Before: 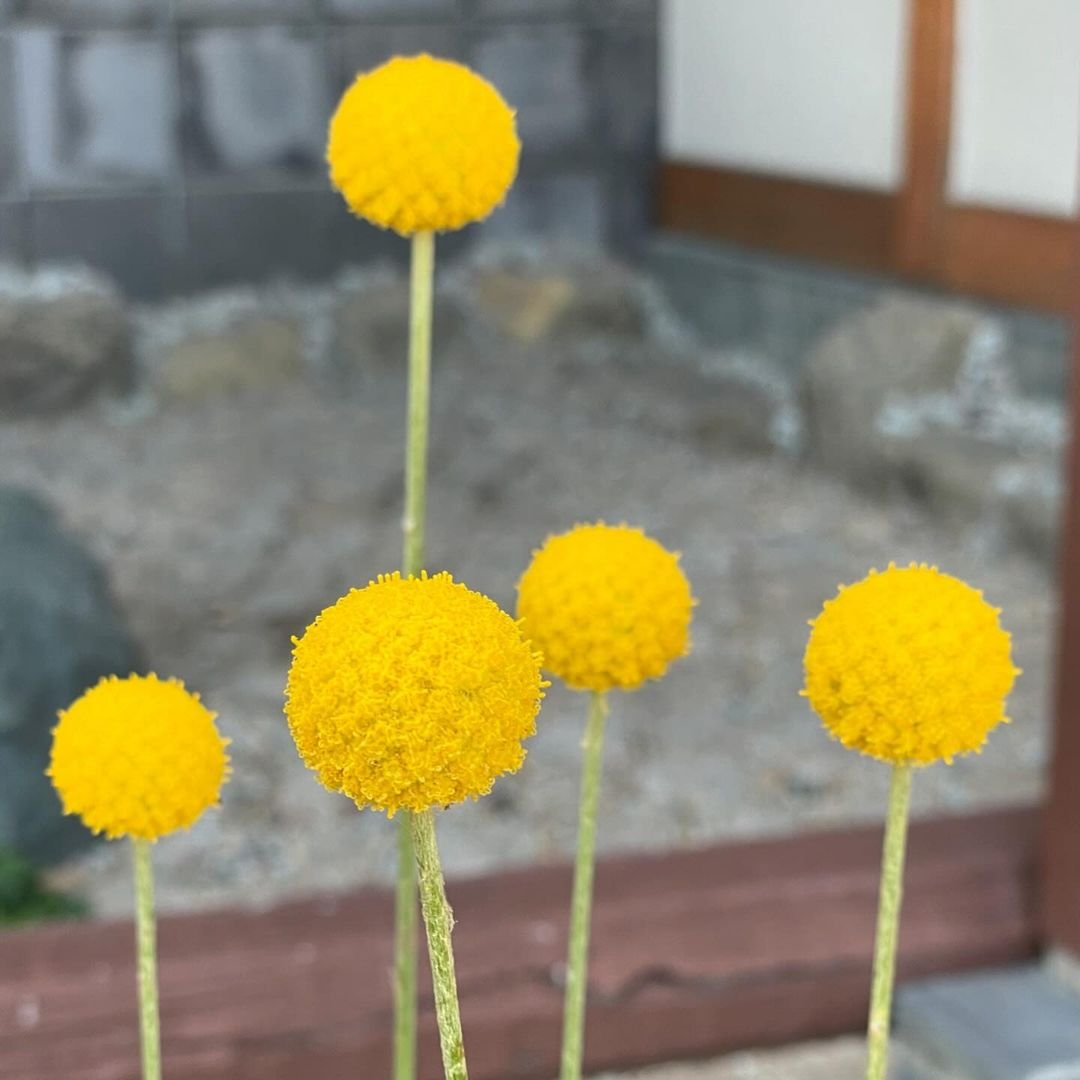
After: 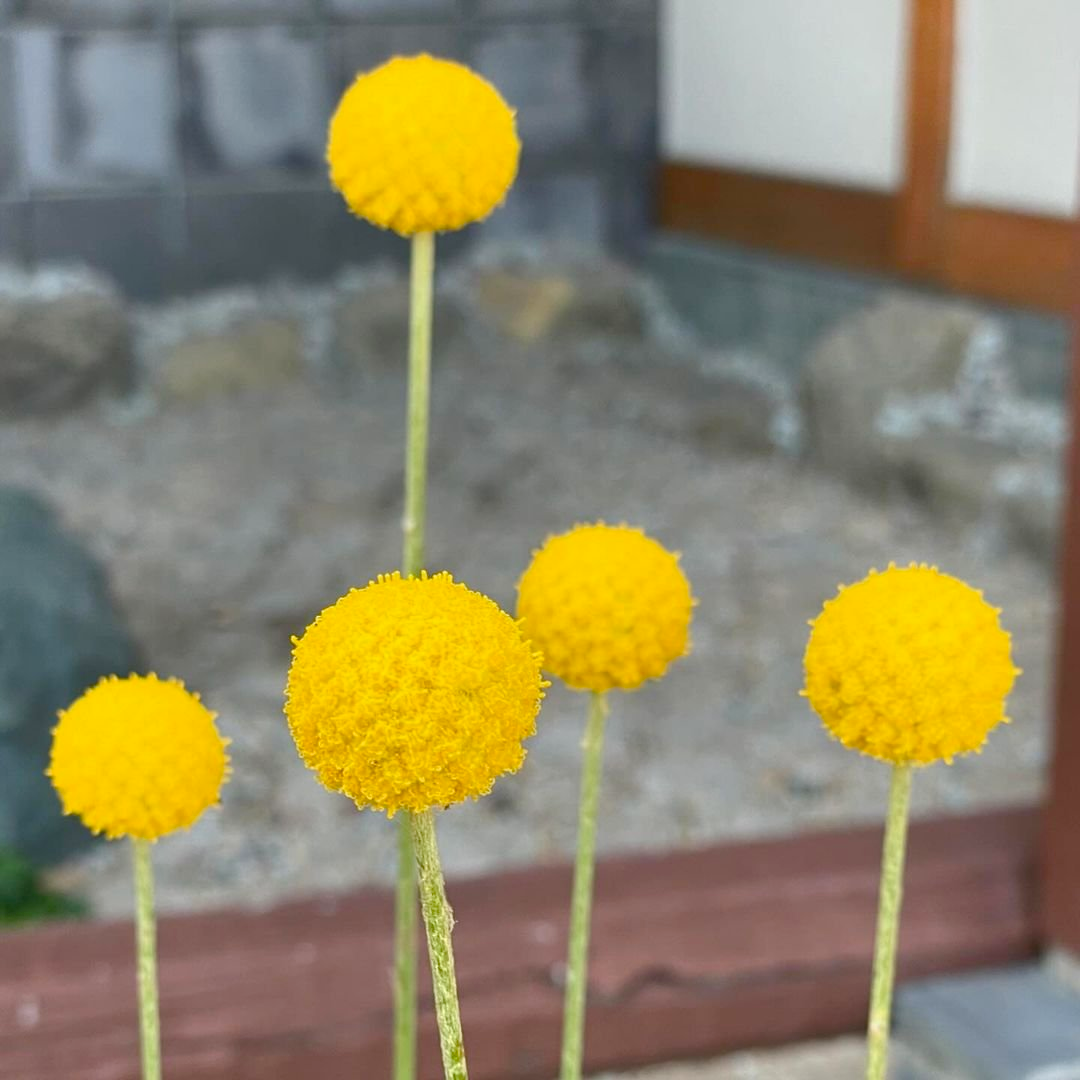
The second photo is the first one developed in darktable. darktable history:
color balance rgb: perceptual saturation grading › global saturation 21.056%, perceptual saturation grading › highlights -19.725%, perceptual saturation grading › shadows 29.6%
